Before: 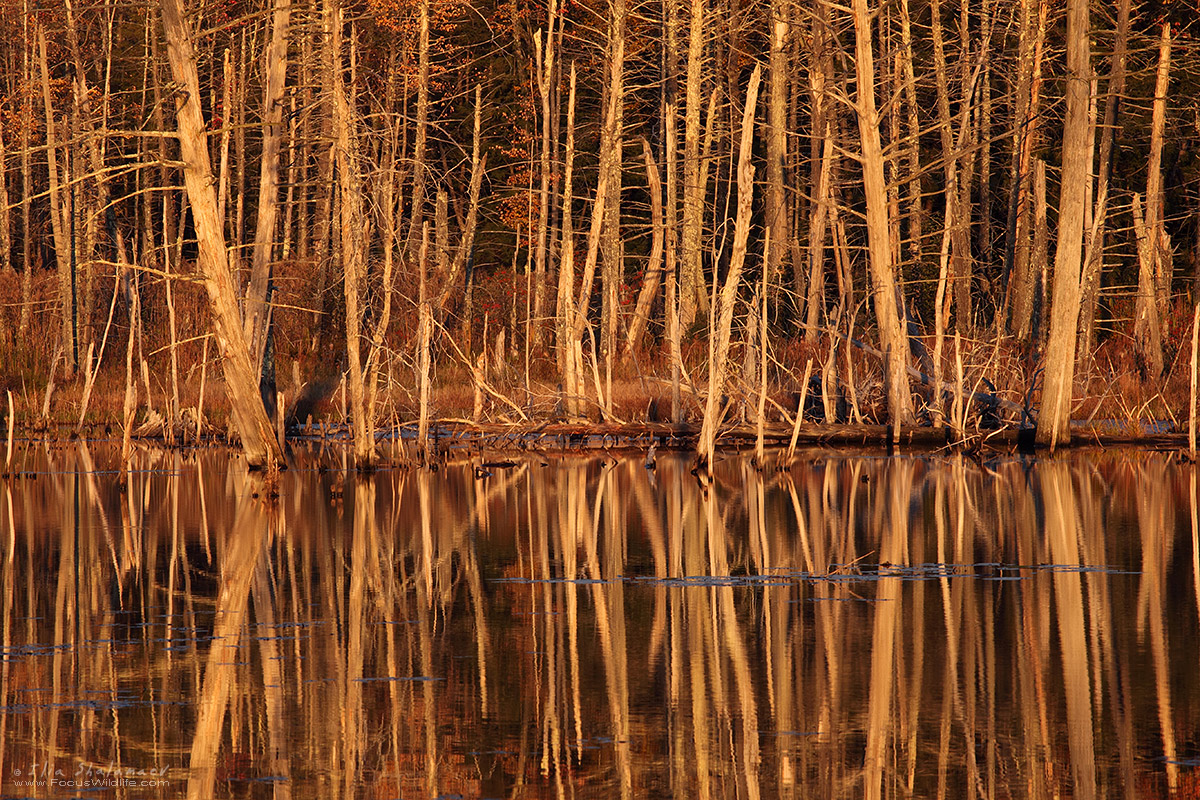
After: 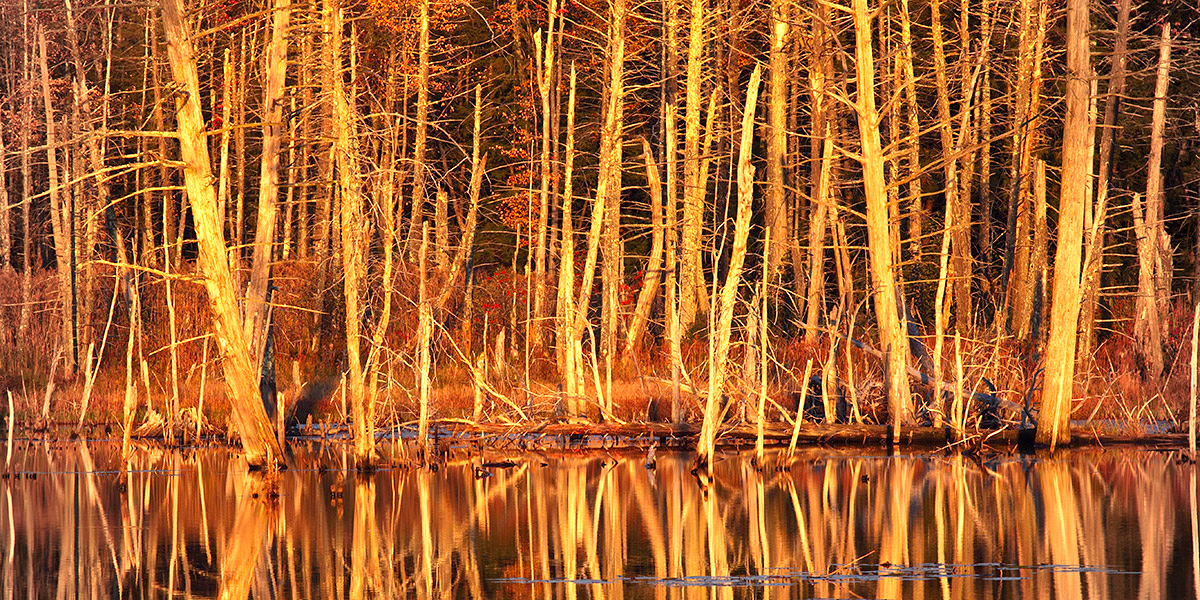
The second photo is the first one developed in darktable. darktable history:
crop: bottom 24.988%
color contrast: green-magenta contrast 1.2, blue-yellow contrast 1.2
vignetting: fall-off radius 45%, brightness -0.33
exposure: exposure 0.921 EV, compensate highlight preservation false
